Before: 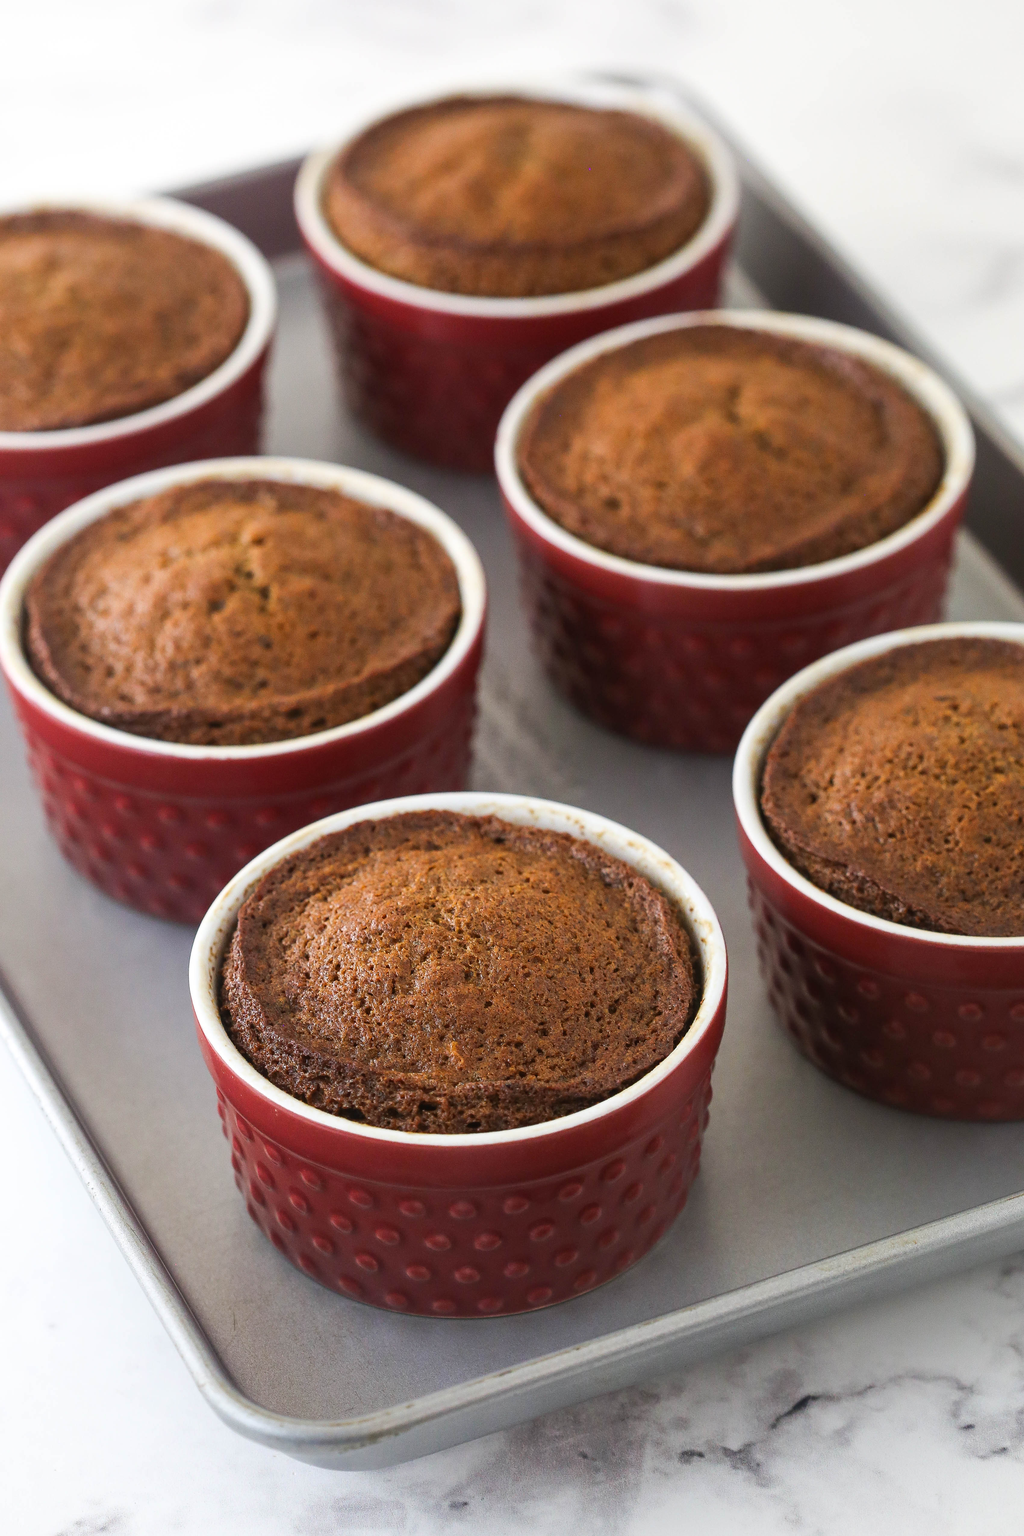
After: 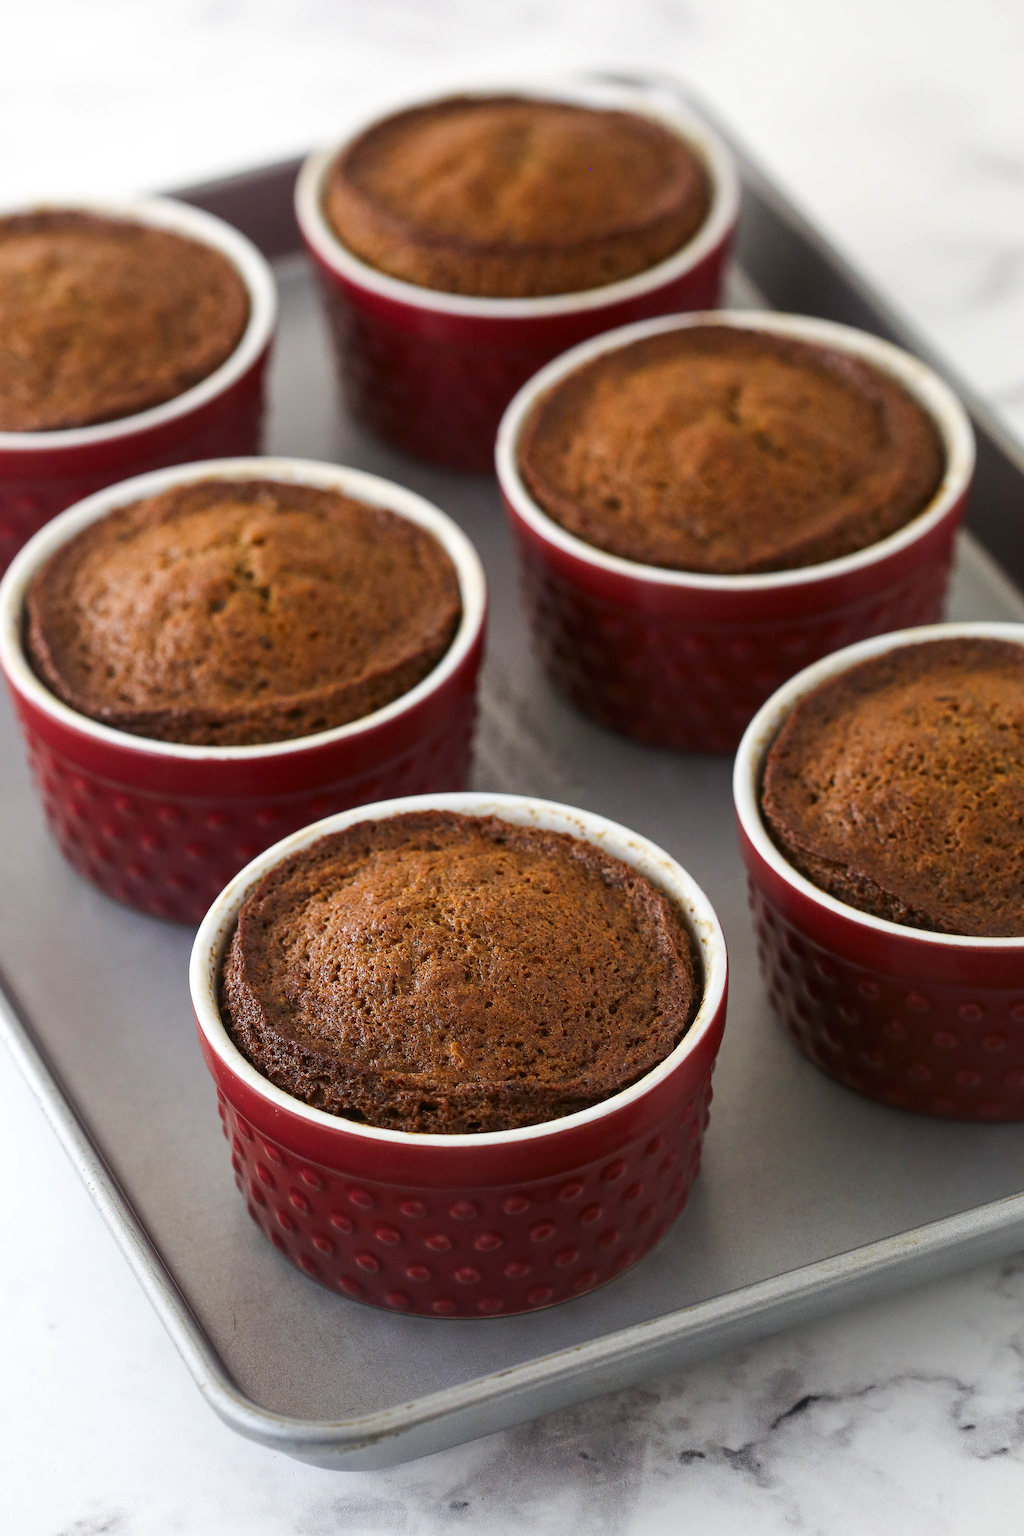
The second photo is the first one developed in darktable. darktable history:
contrast brightness saturation: brightness -0.094
